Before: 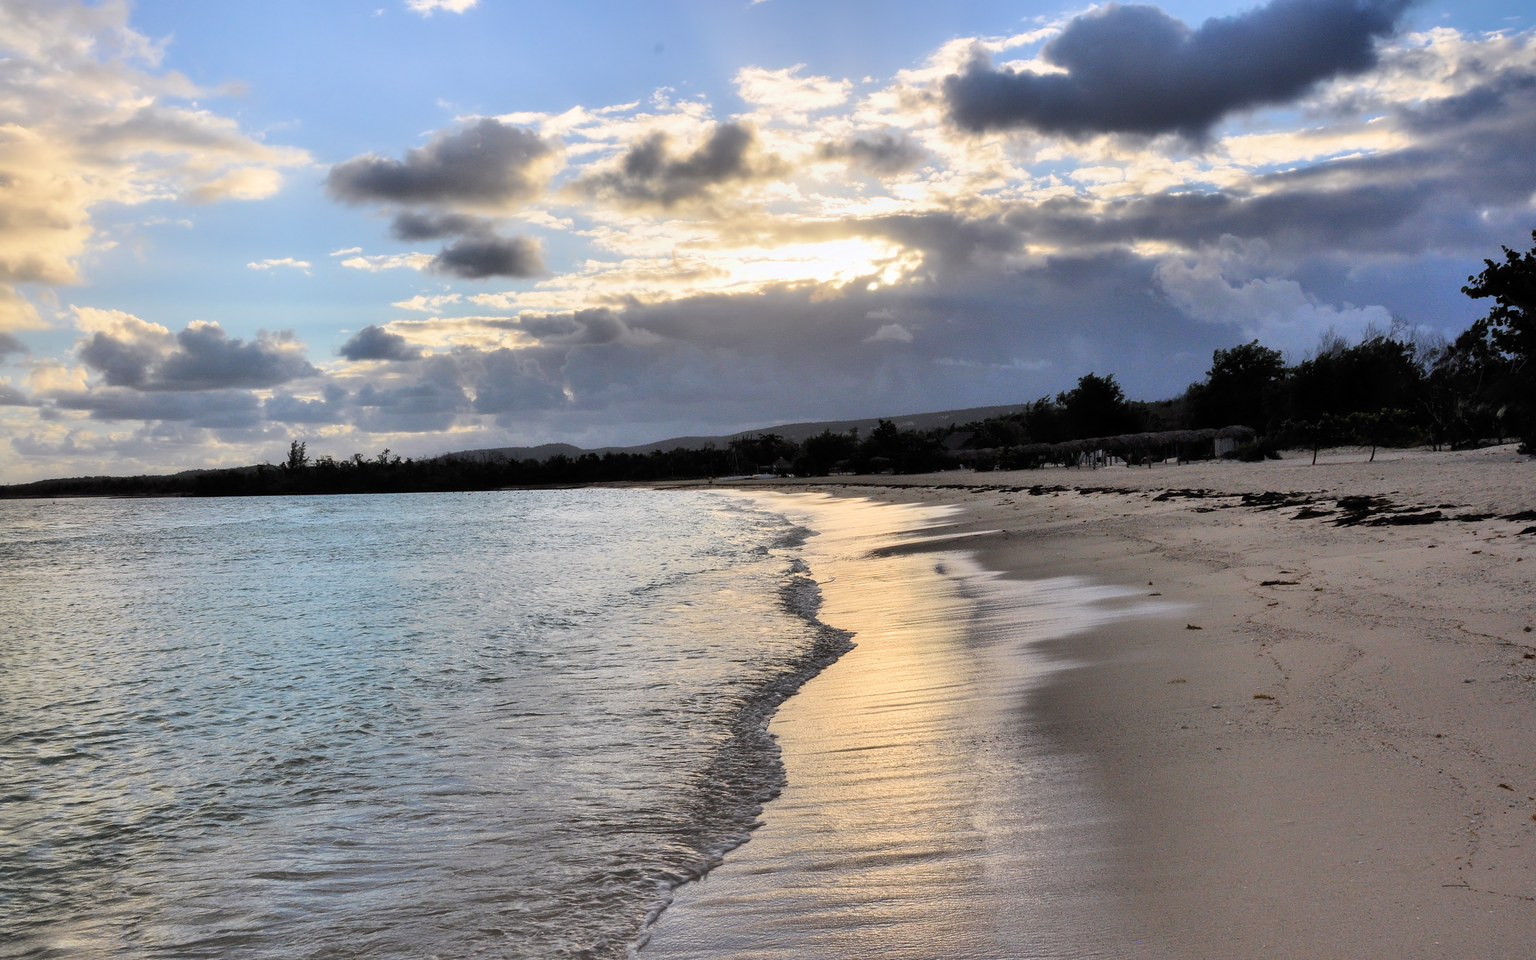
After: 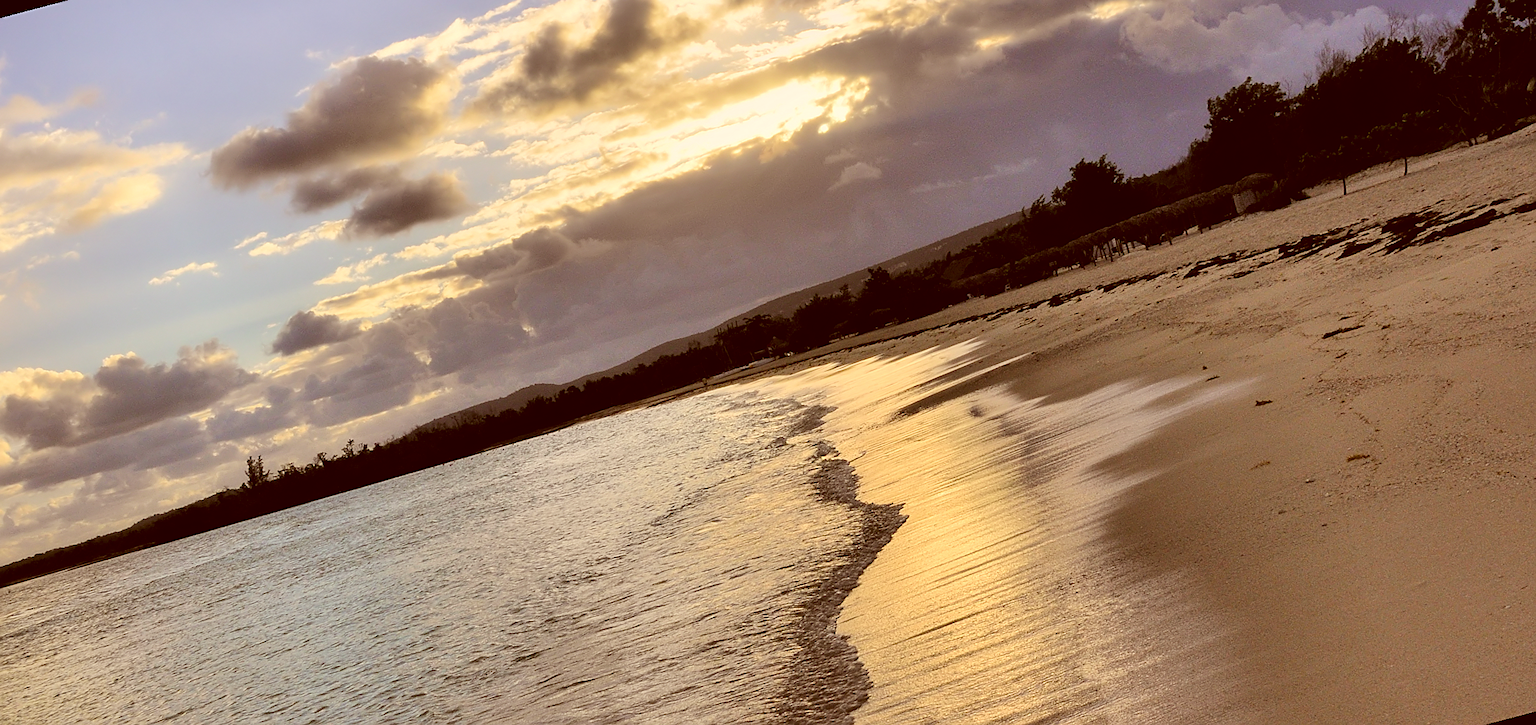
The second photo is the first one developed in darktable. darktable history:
color correction: highlights a* 1.12, highlights b* 24.26, shadows a* 15.58, shadows b* 24.26
sharpen: on, module defaults
color calibration: illuminant as shot in camera, x 0.358, y 0.373, temperature 4628.91 K
rotate and perspective: rotation -14.8°, crop left 0.1, crop right 0.903, crop top 0.25, crop bottom 0.748
